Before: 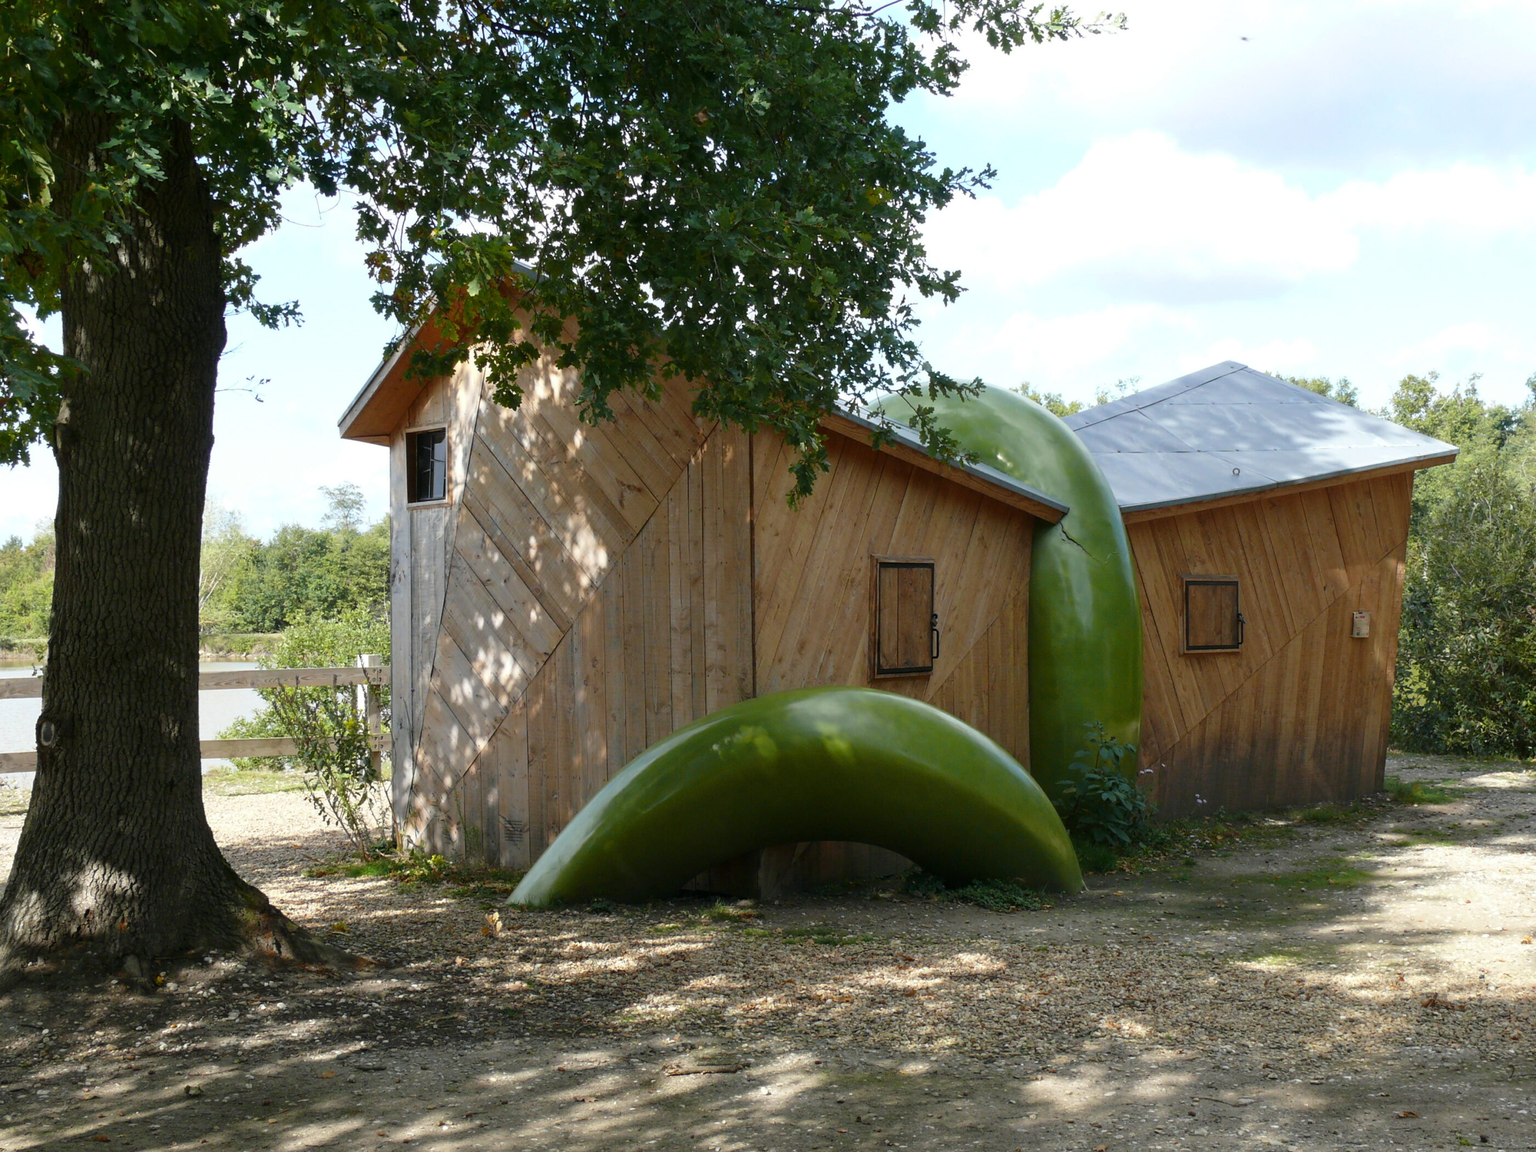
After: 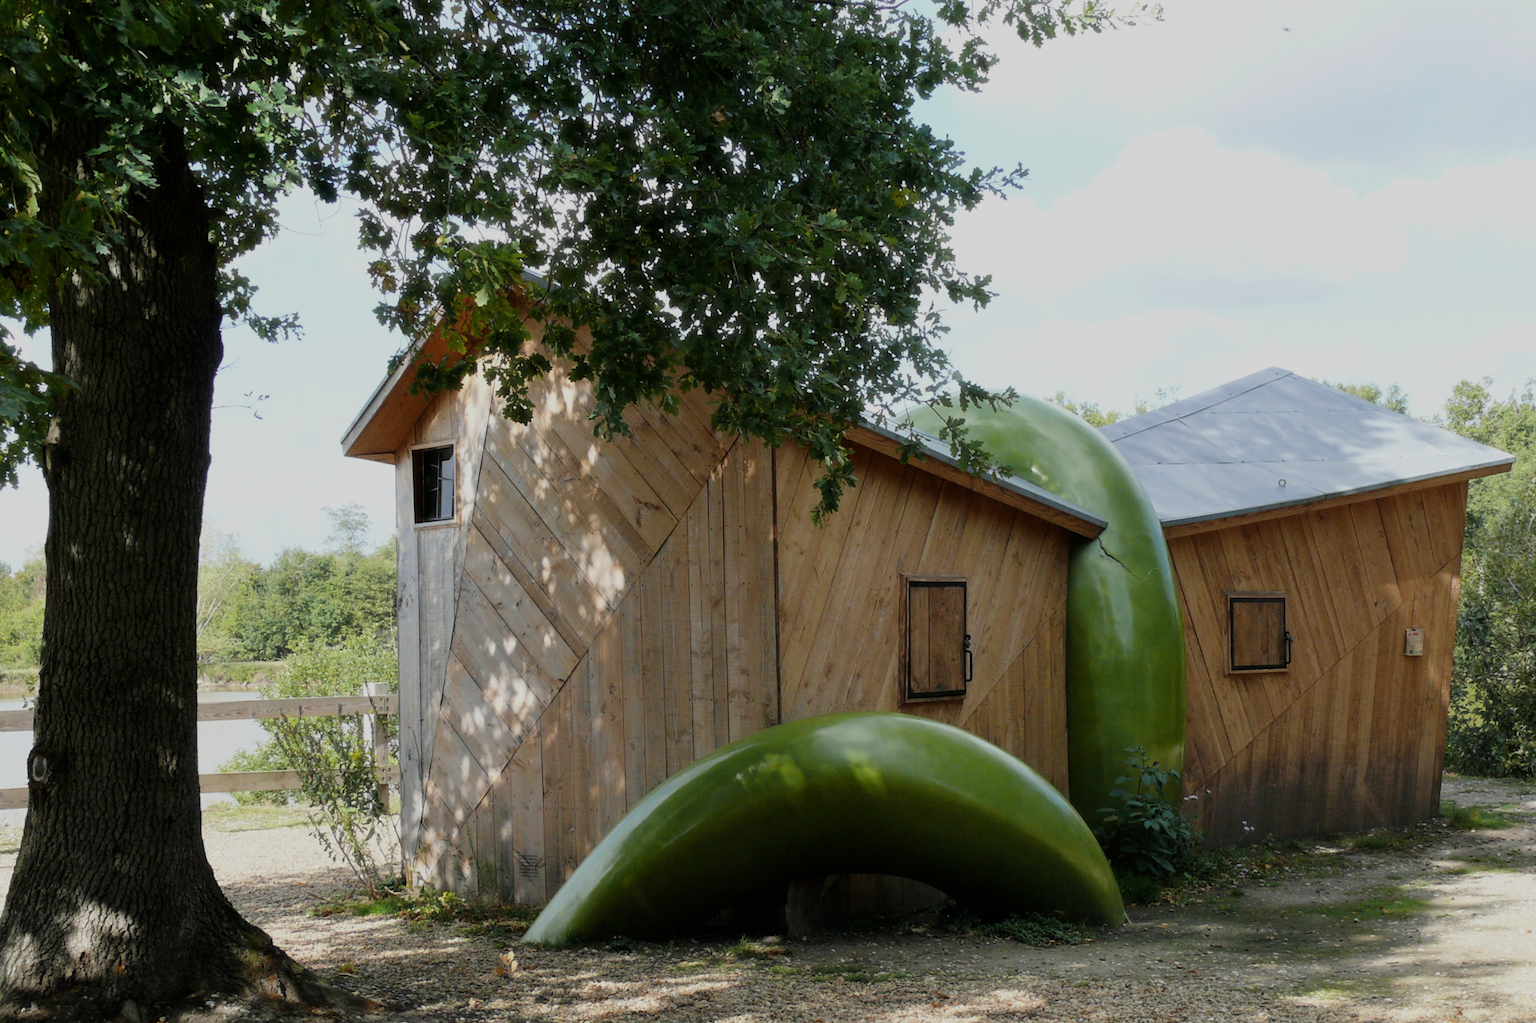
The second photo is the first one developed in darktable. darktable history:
crop and rotate: angle 0.506°, left 0.205%, right 3.174%, bottom 14.185%
haze removal: strength -0.088, distance 0.352, compatibility mode true, adaptive false
filmic rgb: black relative exposure -7.65 EV, white relative exposure 4.56 EV, hardness 3.61
